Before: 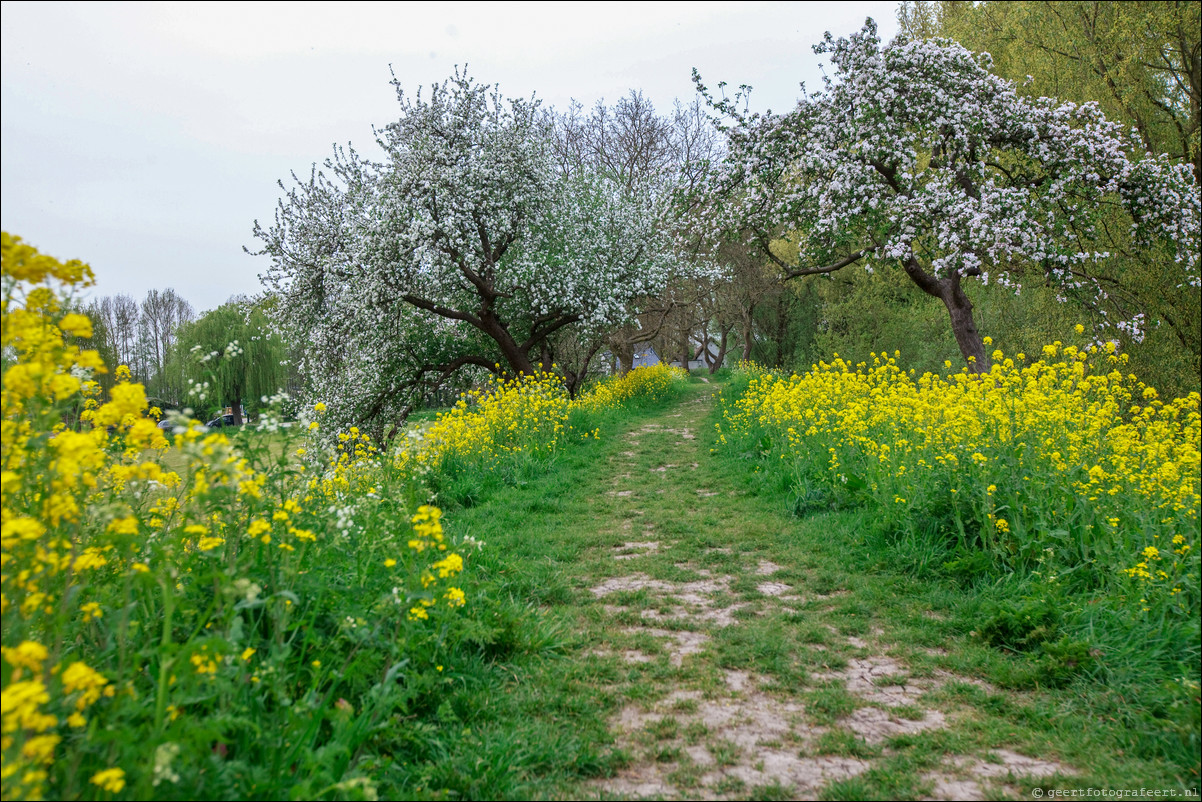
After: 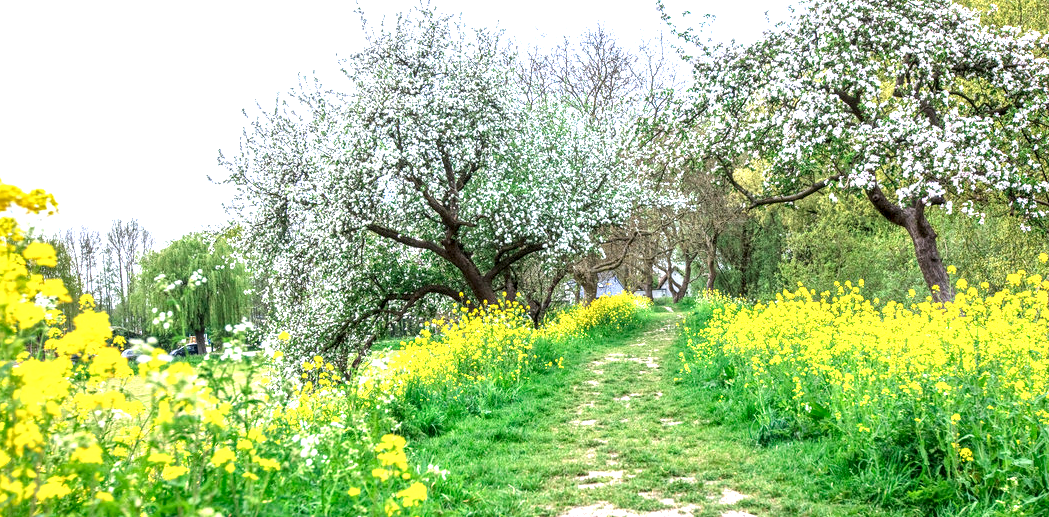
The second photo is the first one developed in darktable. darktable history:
crop: left 3.015%, top 8.969%, right 9.647%, bottom 26.457%
exposure: black level correction 0, exposure 1.1 EV, compensate exposure bias true, compensate highlight preservation false
local contrast: detail 150%
